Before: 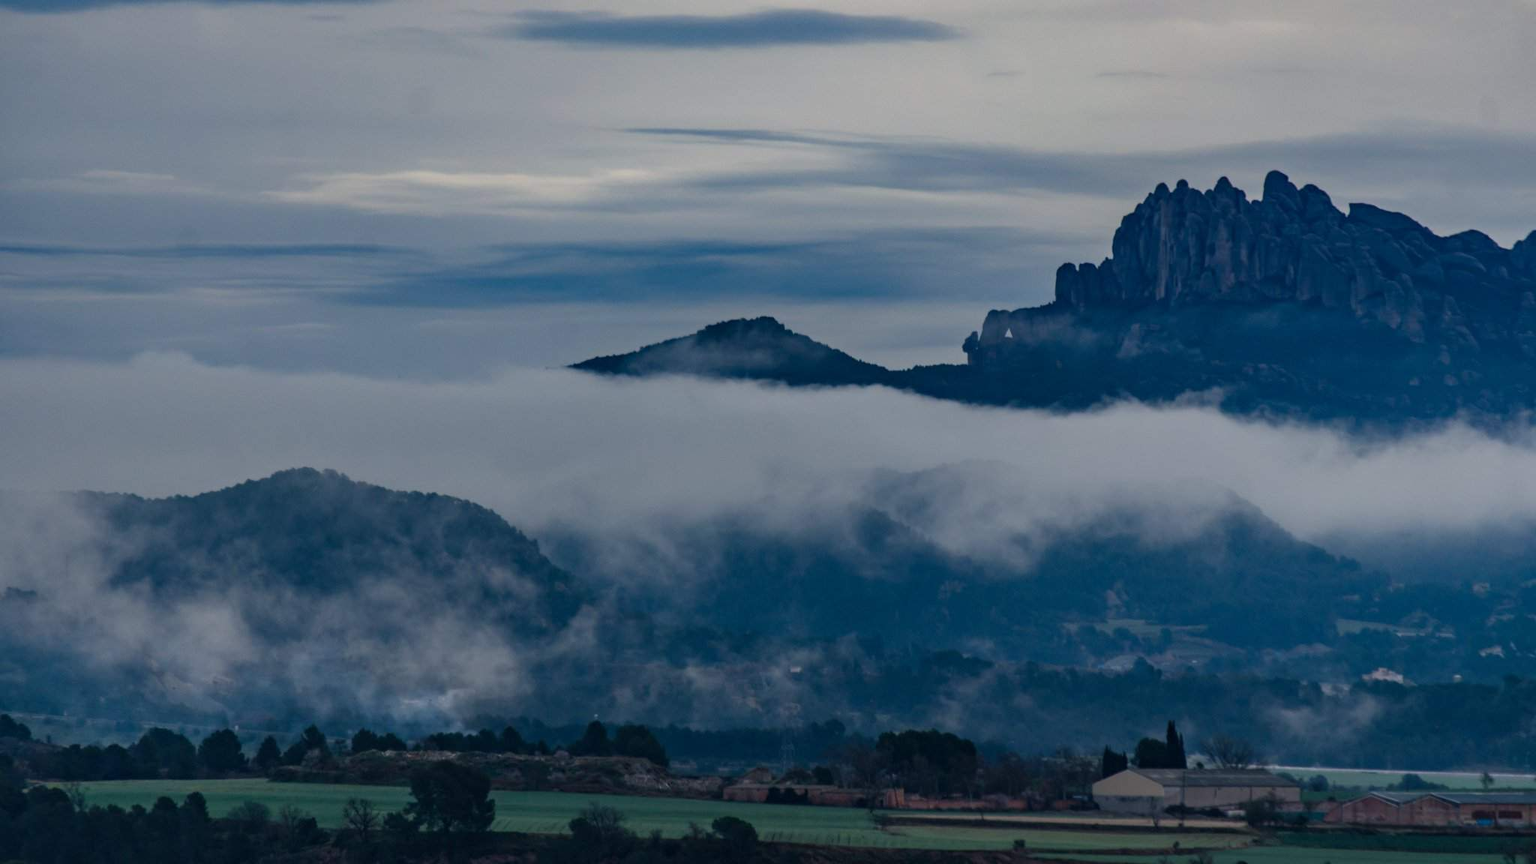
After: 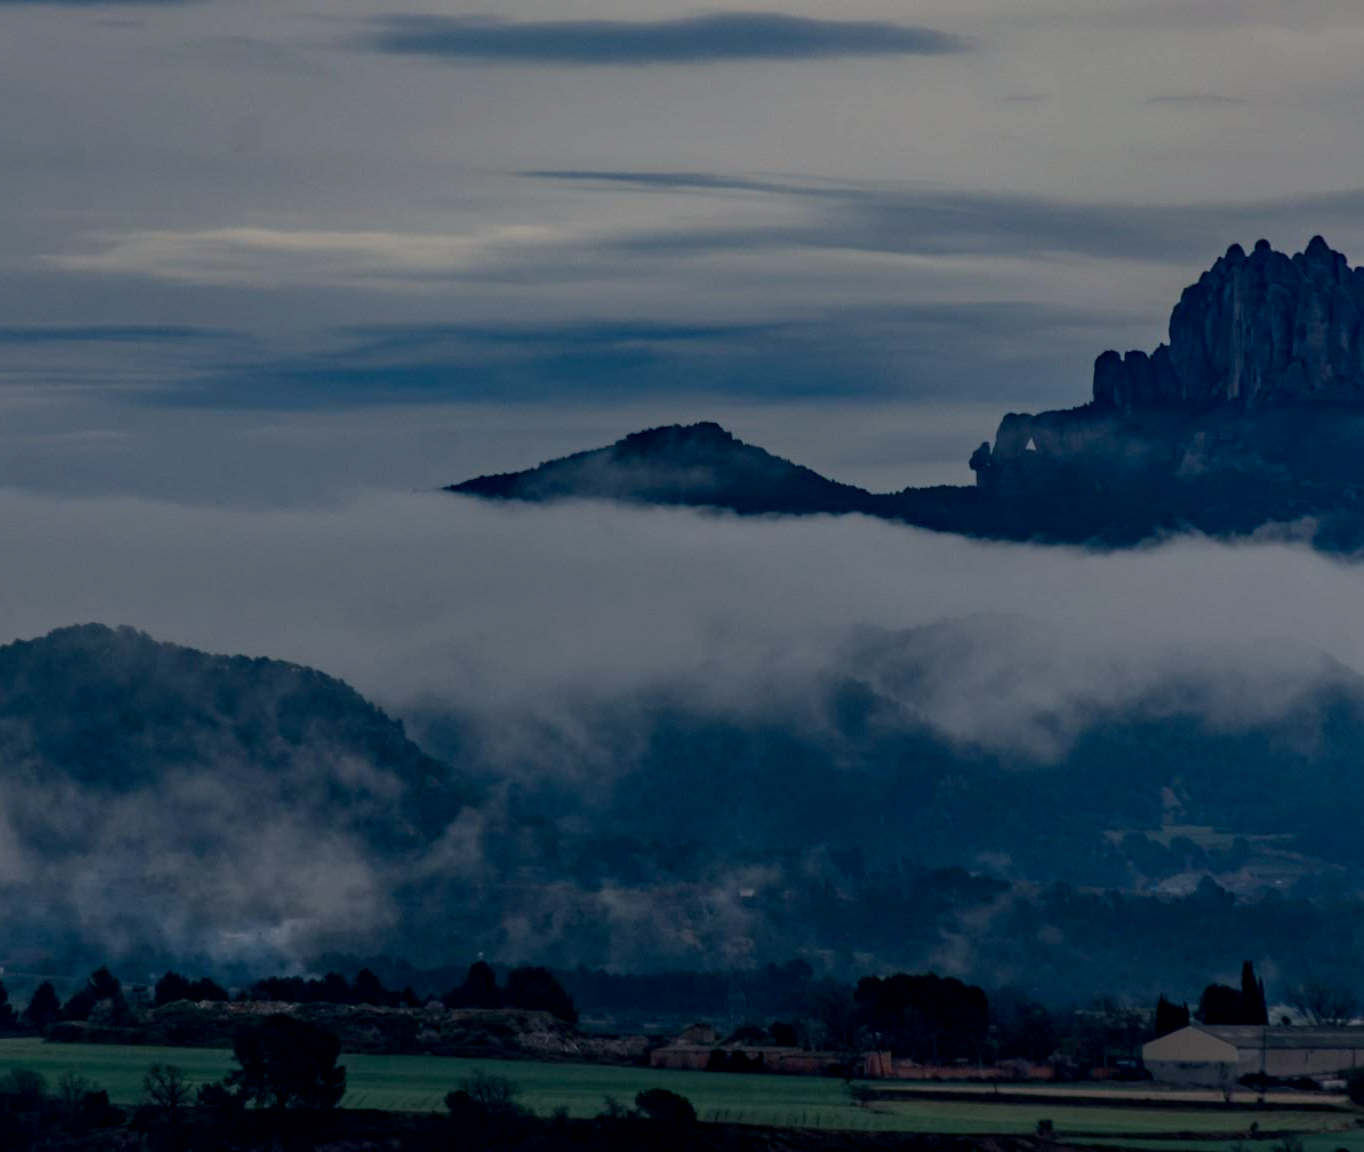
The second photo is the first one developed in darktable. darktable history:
crop and rotate: left 15.371%, right 18.012%
exposure: black level correction 0.009, exposure -0.664 EV, compensate highlight preservation false
